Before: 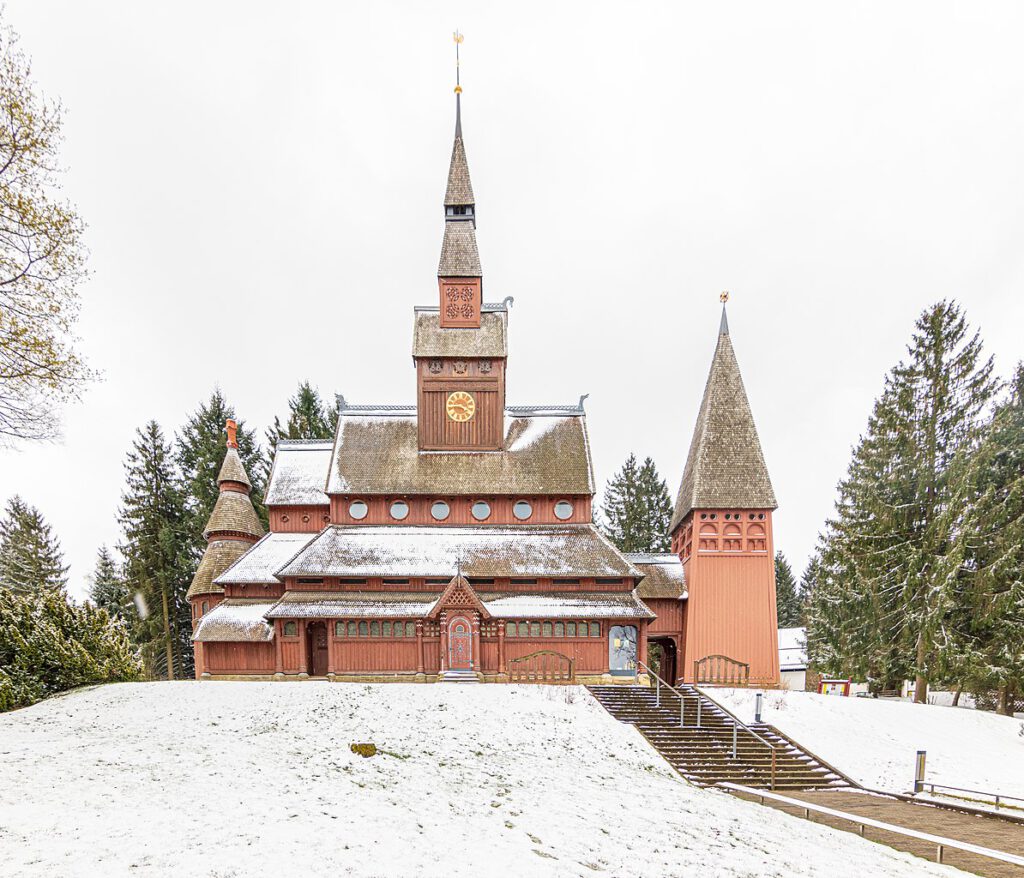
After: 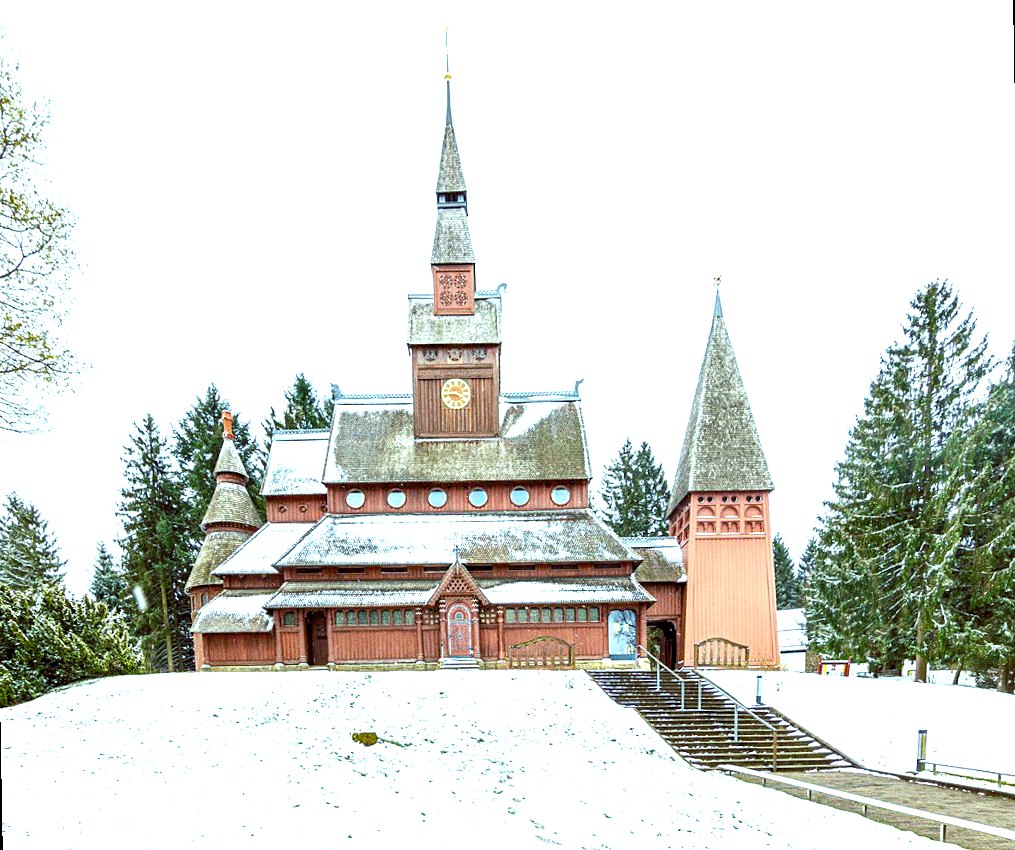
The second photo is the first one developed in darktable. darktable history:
rotate and perspective: rotation -1°, crop left 0.011, crop right 0.989, crop top 0.025, crop bottom 0.975
grain: coarseness 0.09 ISO
color balance rgb: shadows lift › luminance -7.7%, shadows lift › chroma 2.13%, shadows lift › hue 200.79°, power › luminance -7.77%, power › chroma 2.27%, power › hue 220.69°, highlights gain › luminance 15.15%, highlights gain › chroma 4%, highlights gain › hue 209.35°, global offset › luminance -0.21%, global offset › chroma 0.27%, perceptual saturation grading › global saturation 24.42%, perceptual saturation grading › highlights -24.42%, perceptual saturation grading › mid-tones 24.42%, perceptual saturation grading › shadows 40%, perceptual brilliance grading › global brilliance -5%, perceptual brilliance grading › highlights 24.42%, perceptual brilliance grading › mid-tones 7%, perceptual brilliance grading › shadows -5%
